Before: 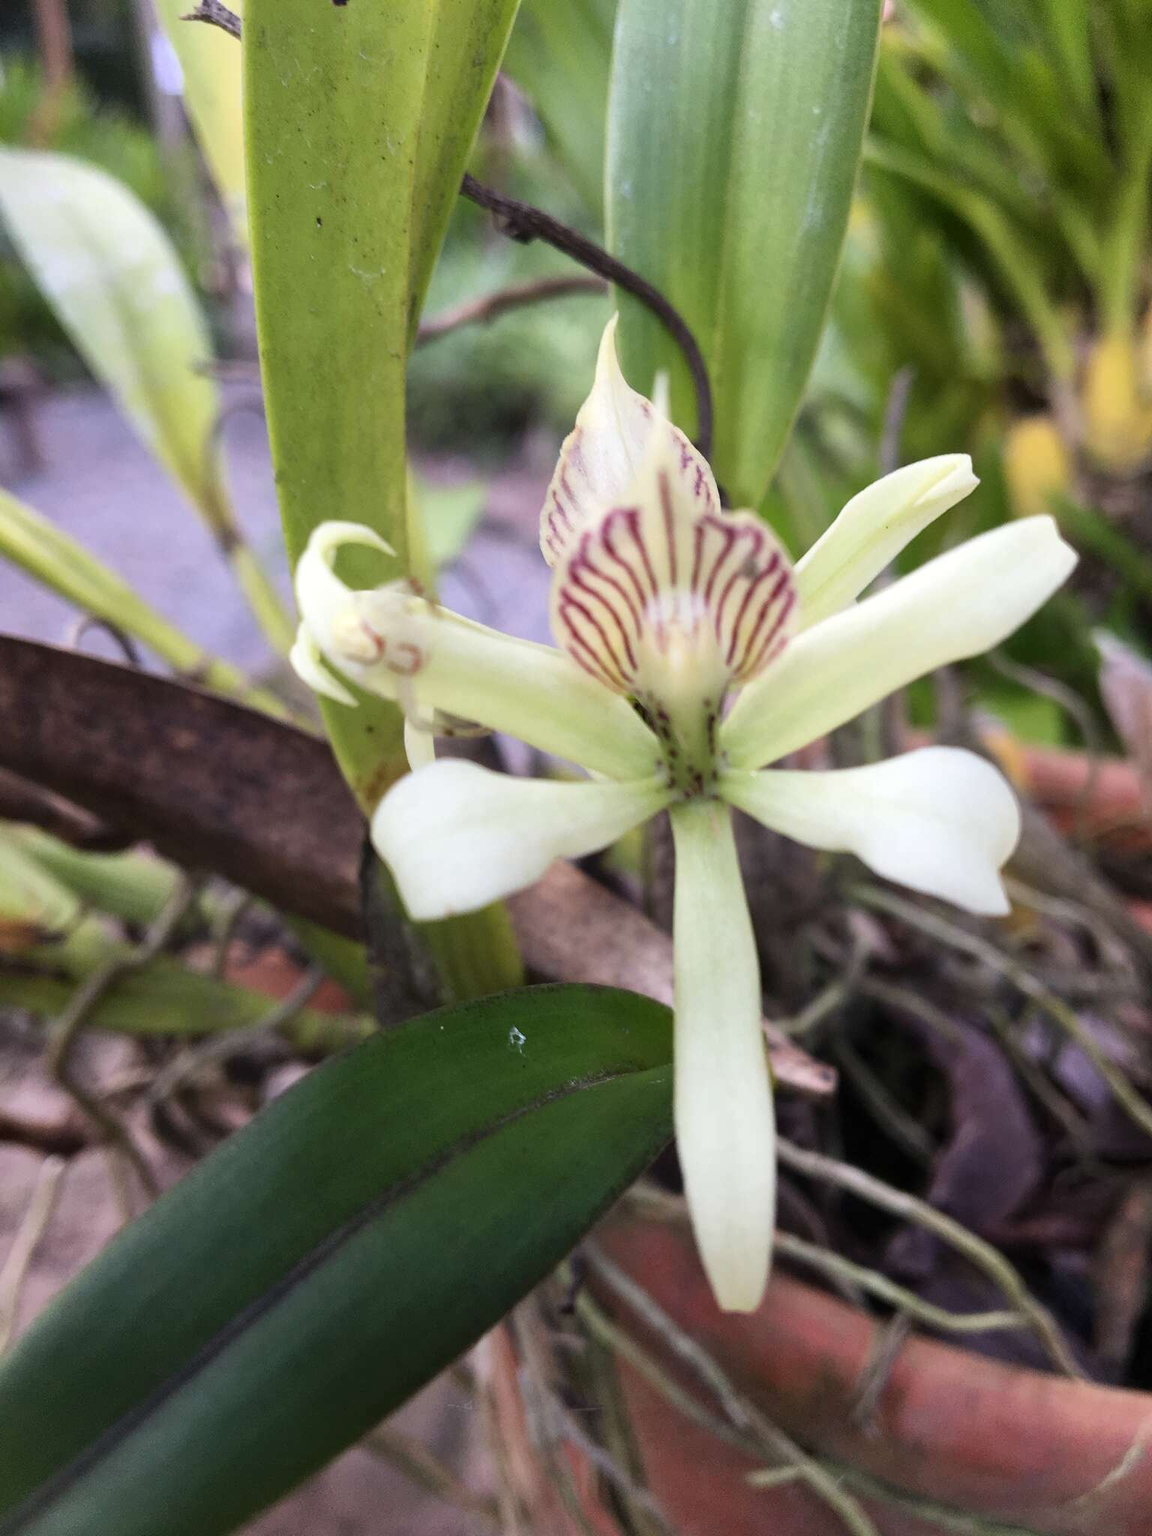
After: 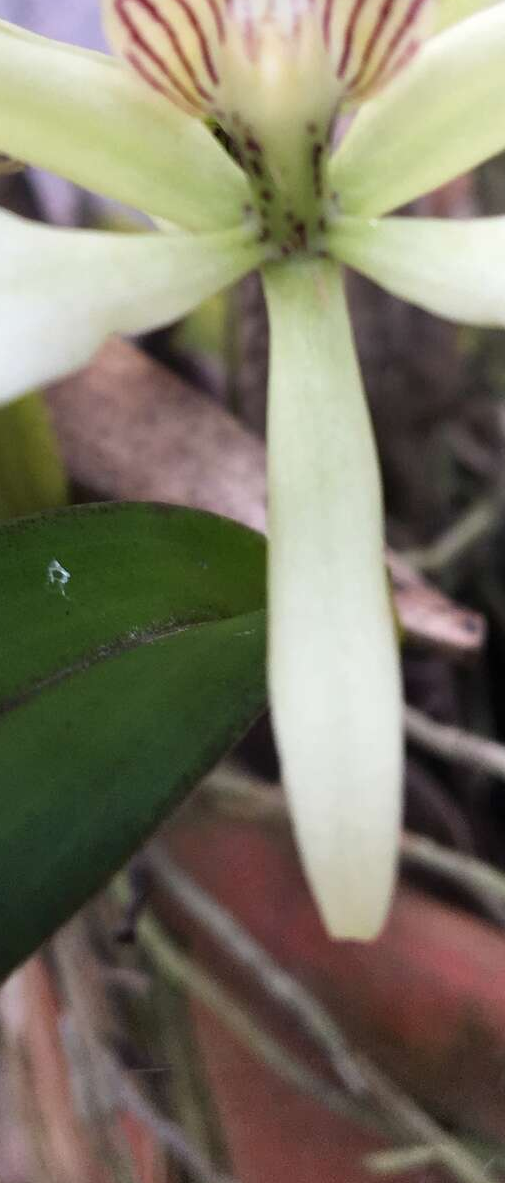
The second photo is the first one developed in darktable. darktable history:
crop: left 41.083%, top 39.511%, right 26.016%, bottom 2.688%
